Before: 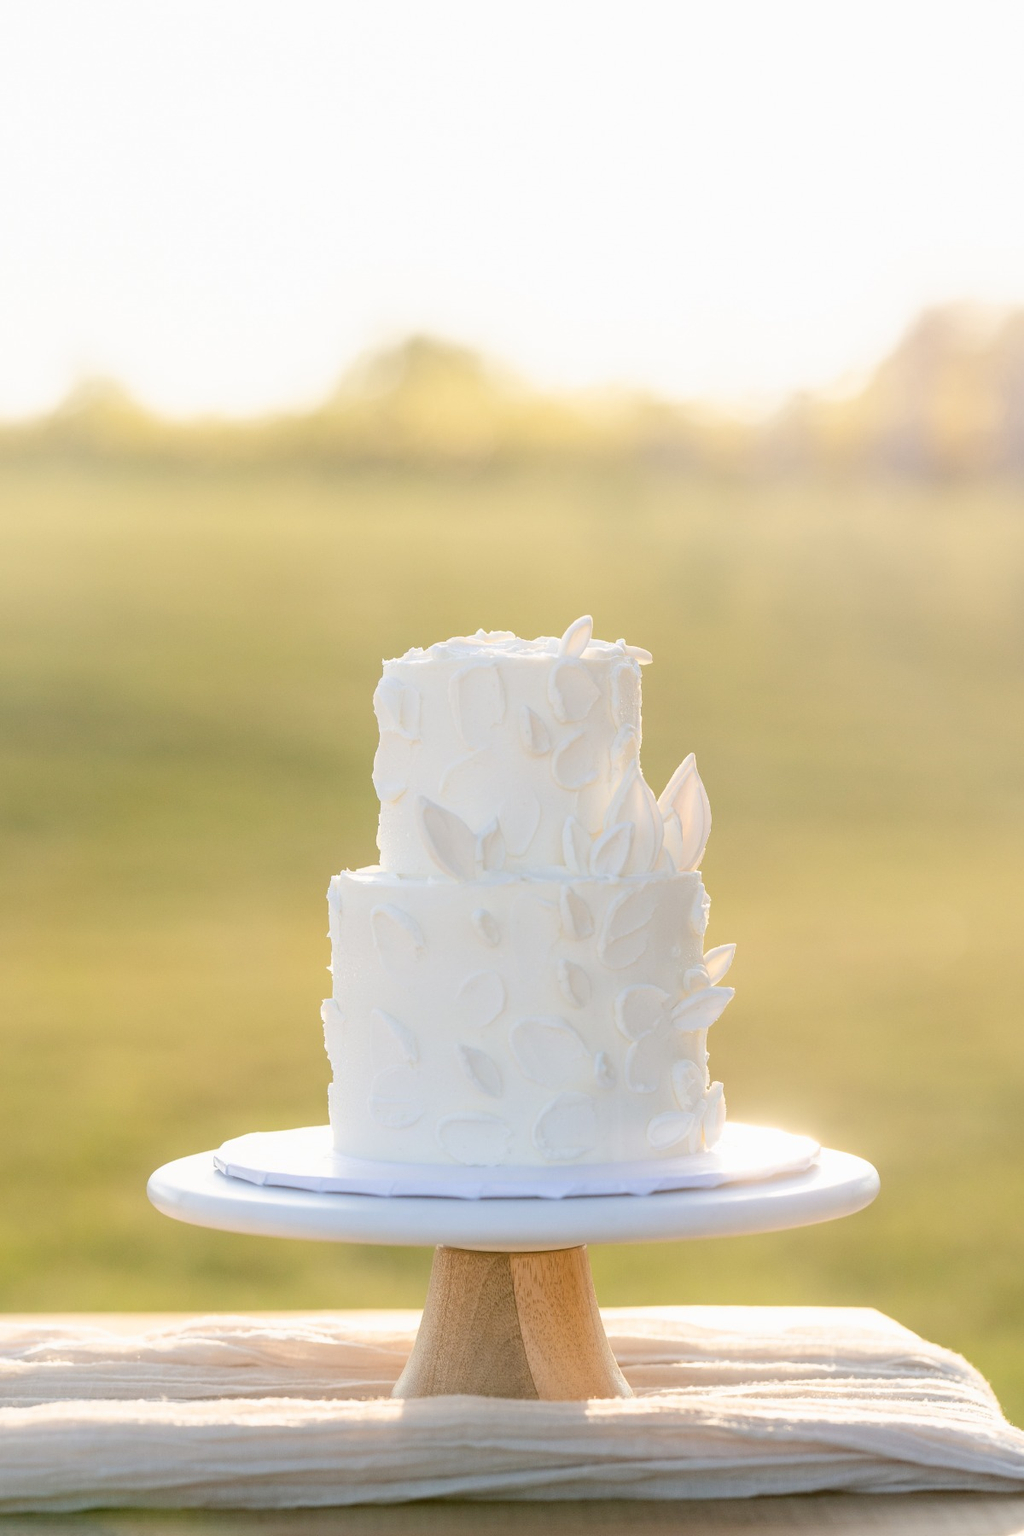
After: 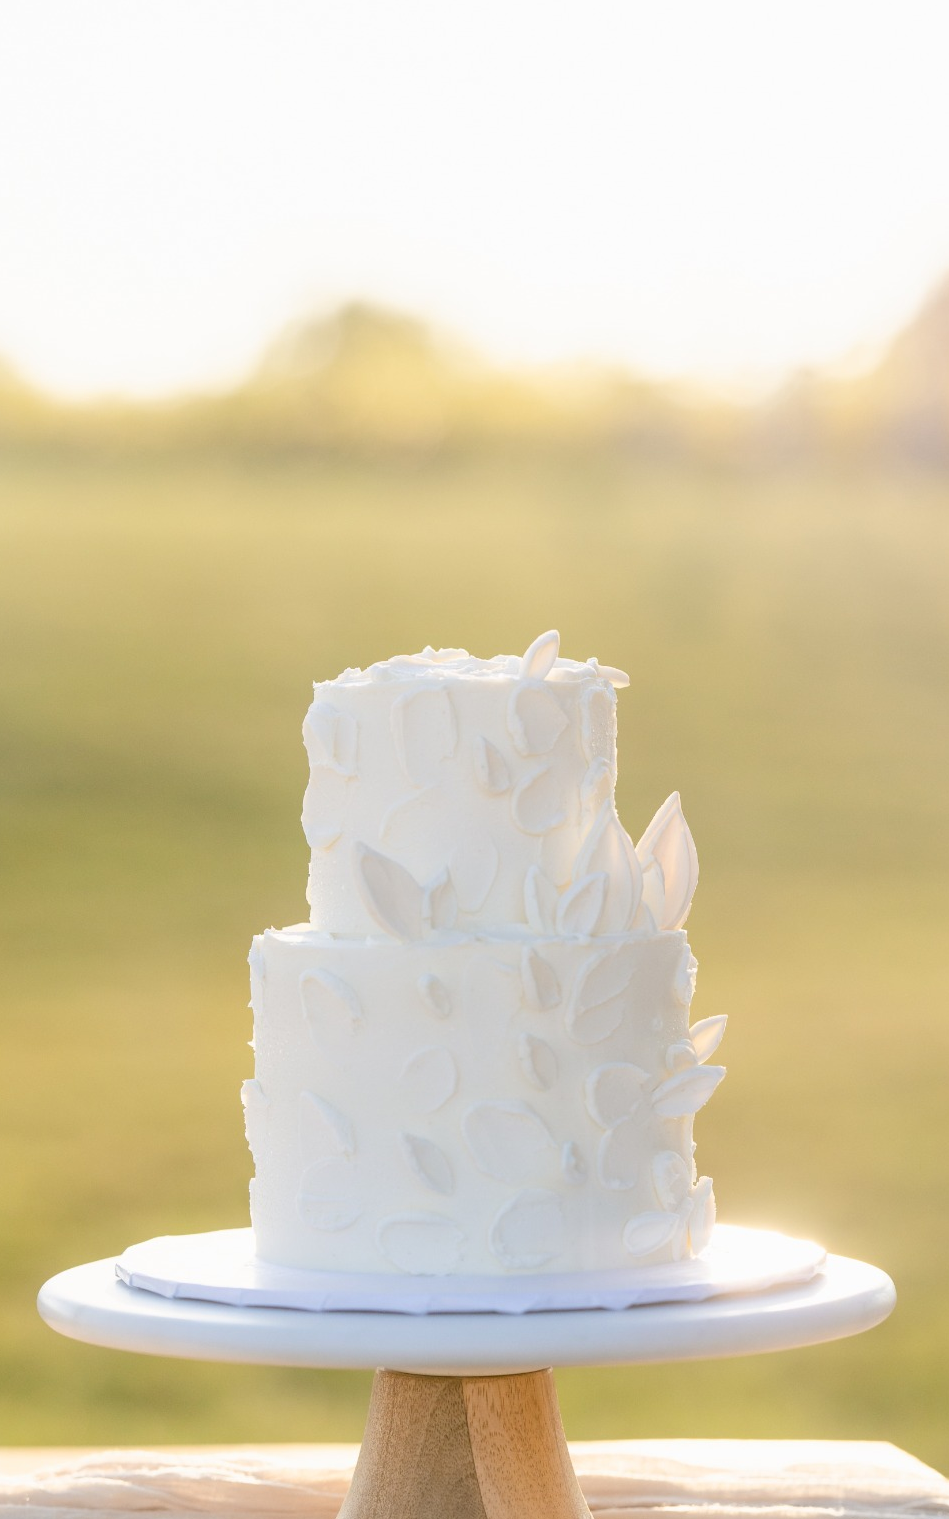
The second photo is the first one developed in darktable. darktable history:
crop: left 11.295%, top 5.1%, right 9.586%, bottom 10.464%
